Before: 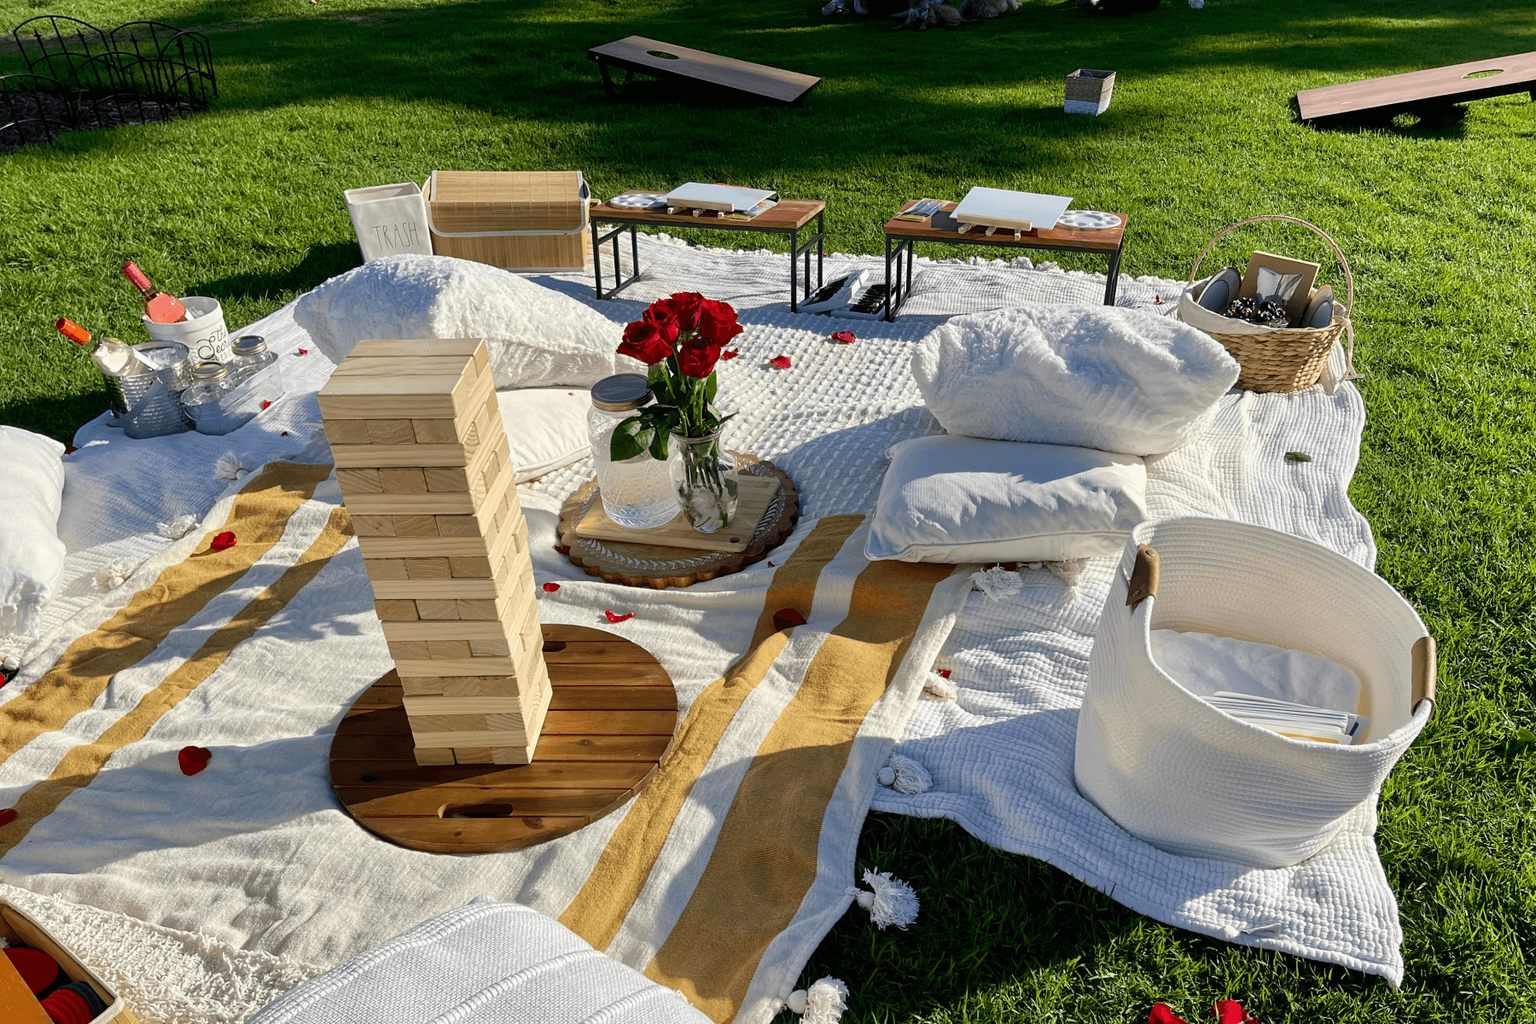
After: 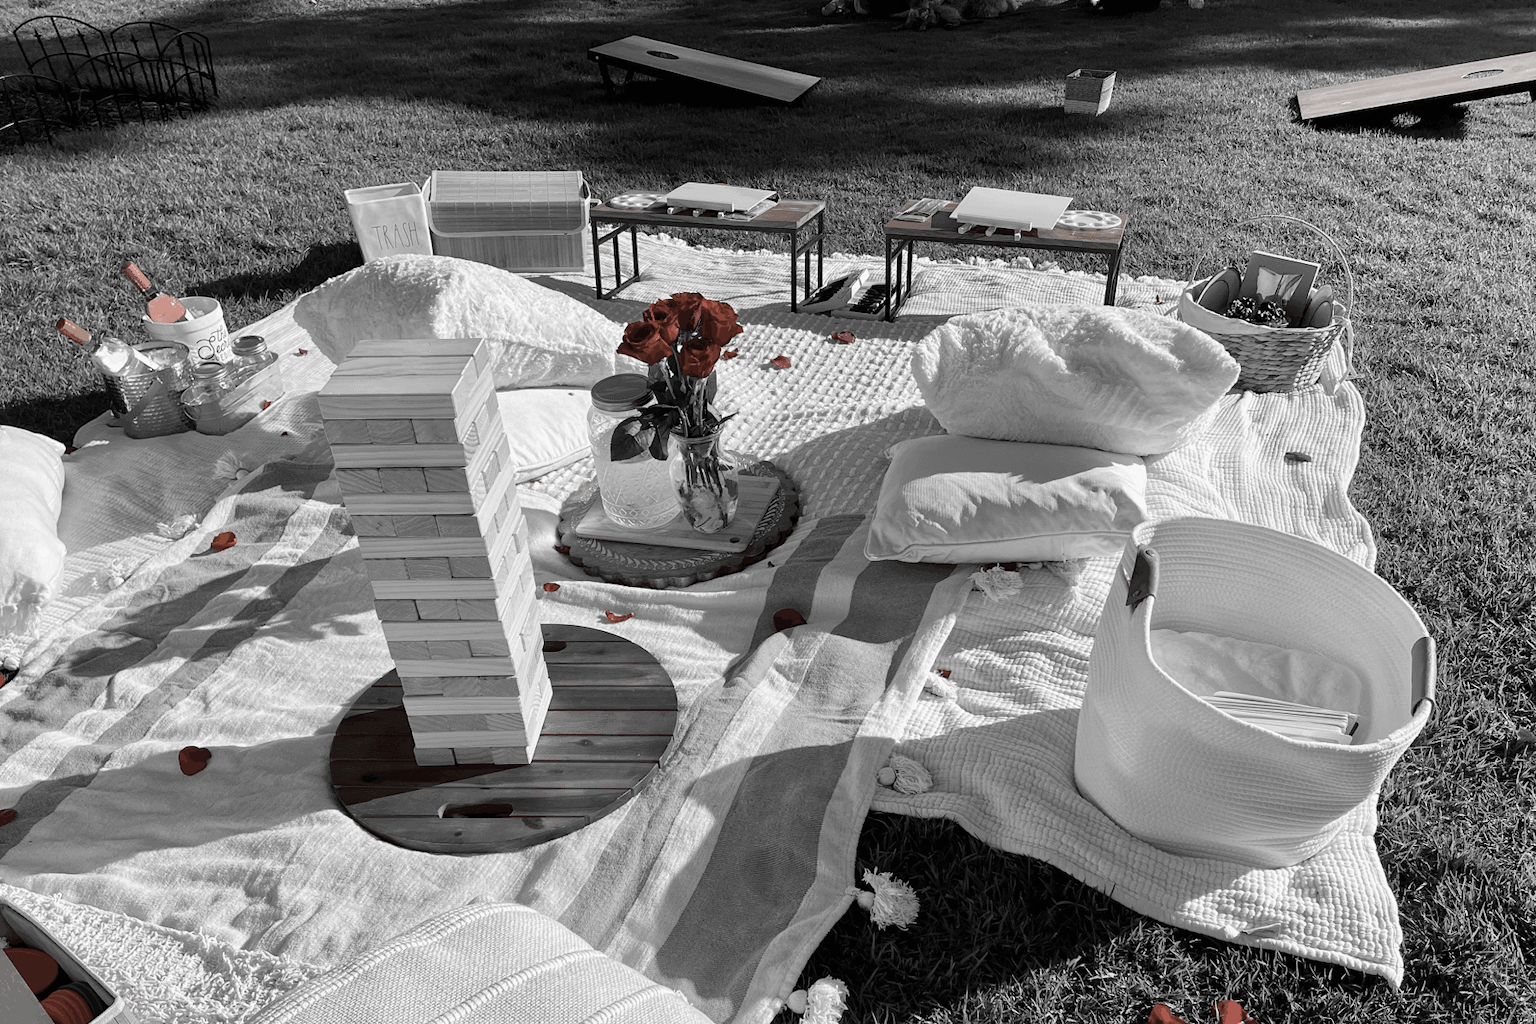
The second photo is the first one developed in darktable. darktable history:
color correction: saturation 0.8
color zones: curves: ch1 [(0, 0.006) (0.094, 0.285) (0.171, 0.001) (0.429, 0.001) (0.571, 0.003) (0.714, 0.004) (0.857, 0.004) (1, 0.006)]
